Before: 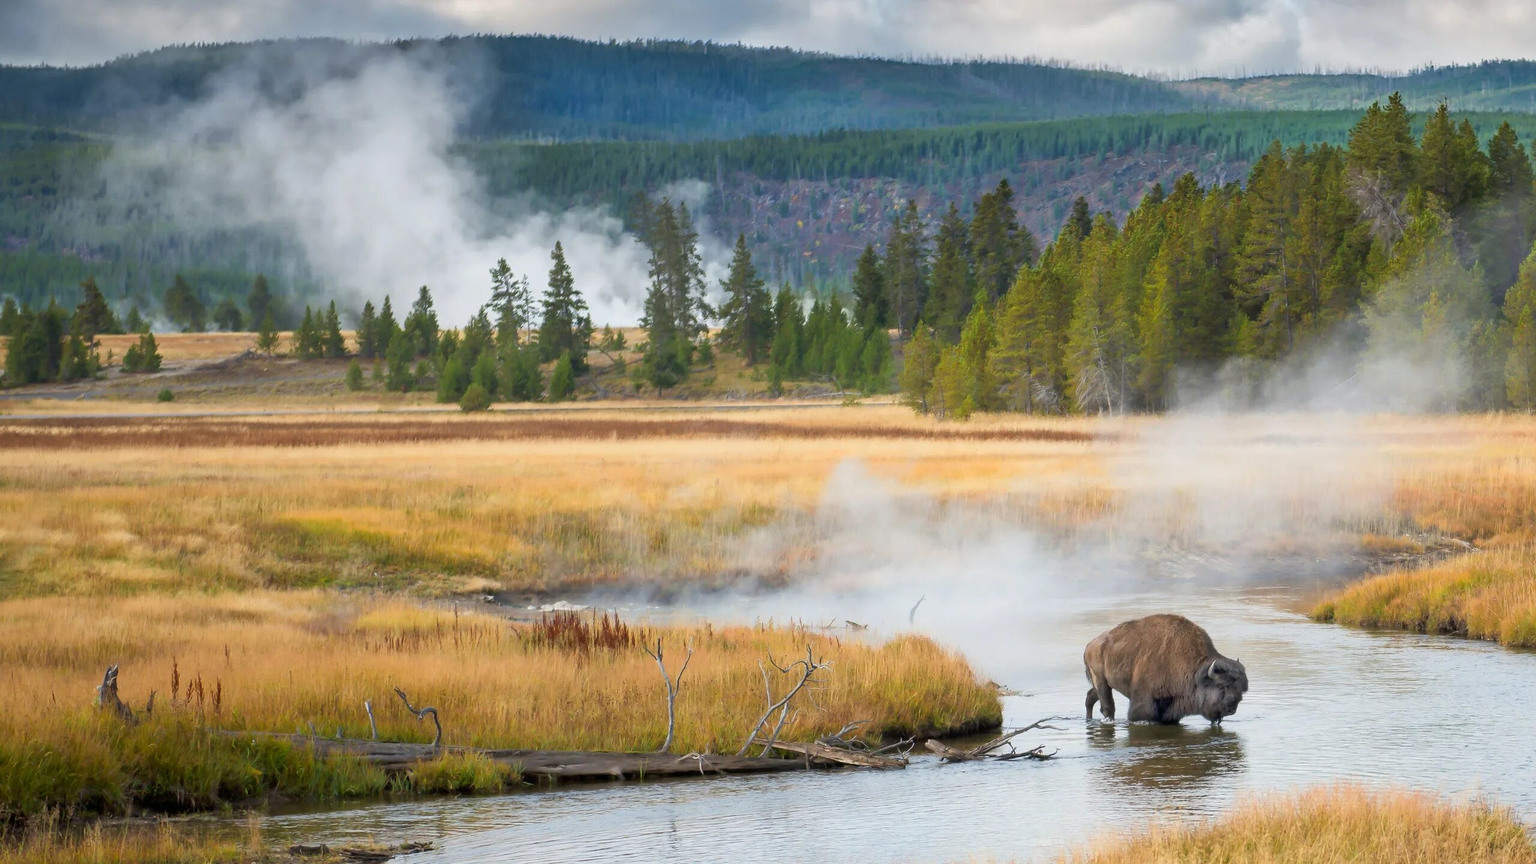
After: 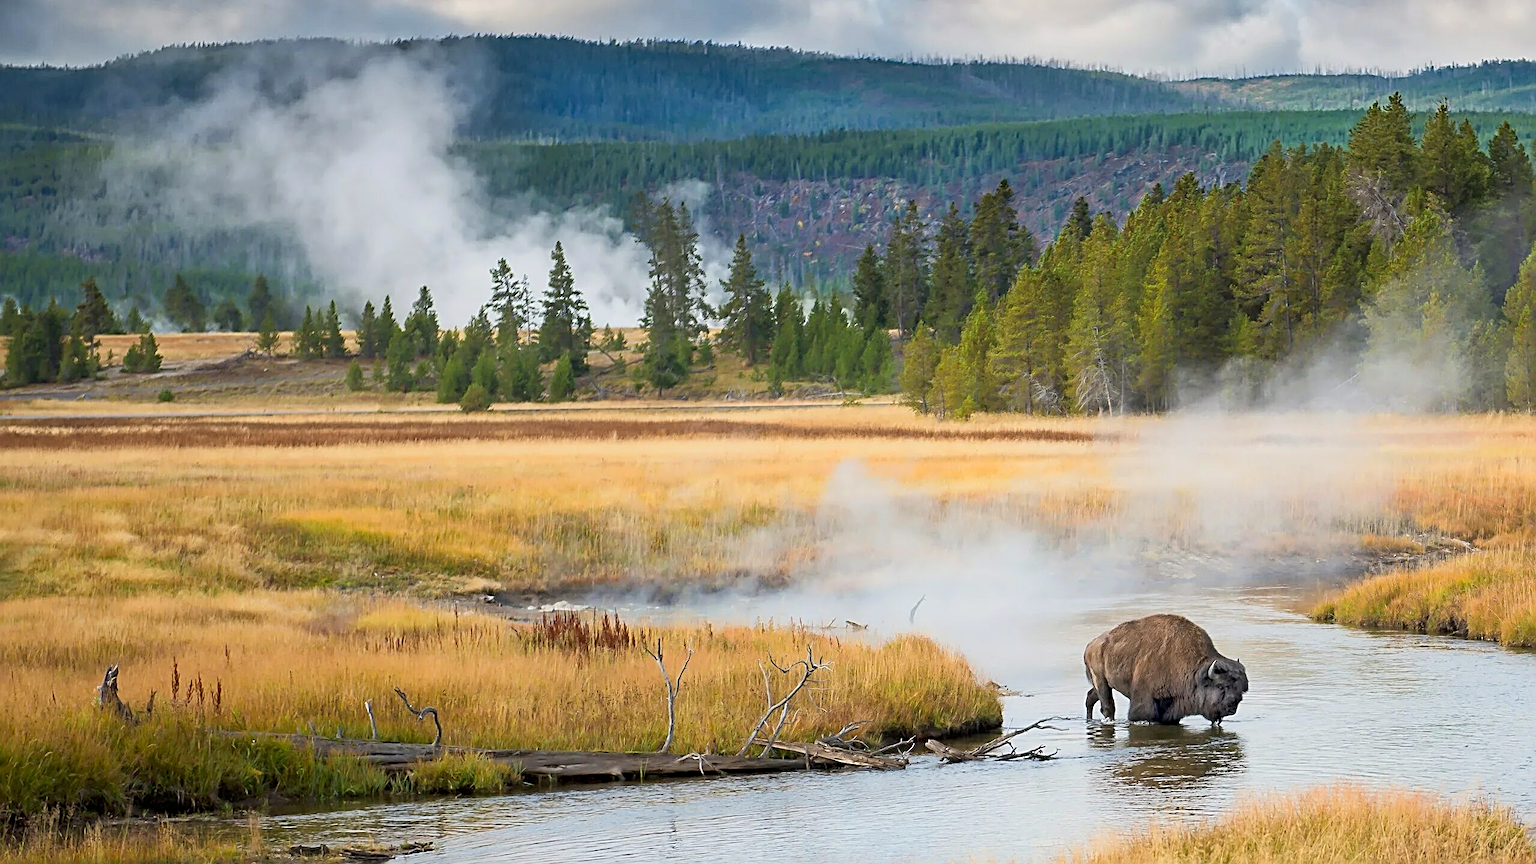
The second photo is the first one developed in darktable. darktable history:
haze removal: compatibility mode true, adaptive false
sharpen: radius 3.059, amount 0.761
shadows and highlights: shadows -12.27, white point adjustment 3.82, highlights 26.66
tone equalizer: -8 EV -0.001 EV, -7 EV 0.004 EV, -6 EV -0.034 EV, -5 EV 0.02 EV, -4 EV -0.006 EV, -3 EV 0.012 EV, -2 EV -0.045 EV, -1 EV -0.288 EV, +0 EV -0.576 EV, edges refinement/feathering 500, mask exposure compensation -1.57 EV, preserve details no
